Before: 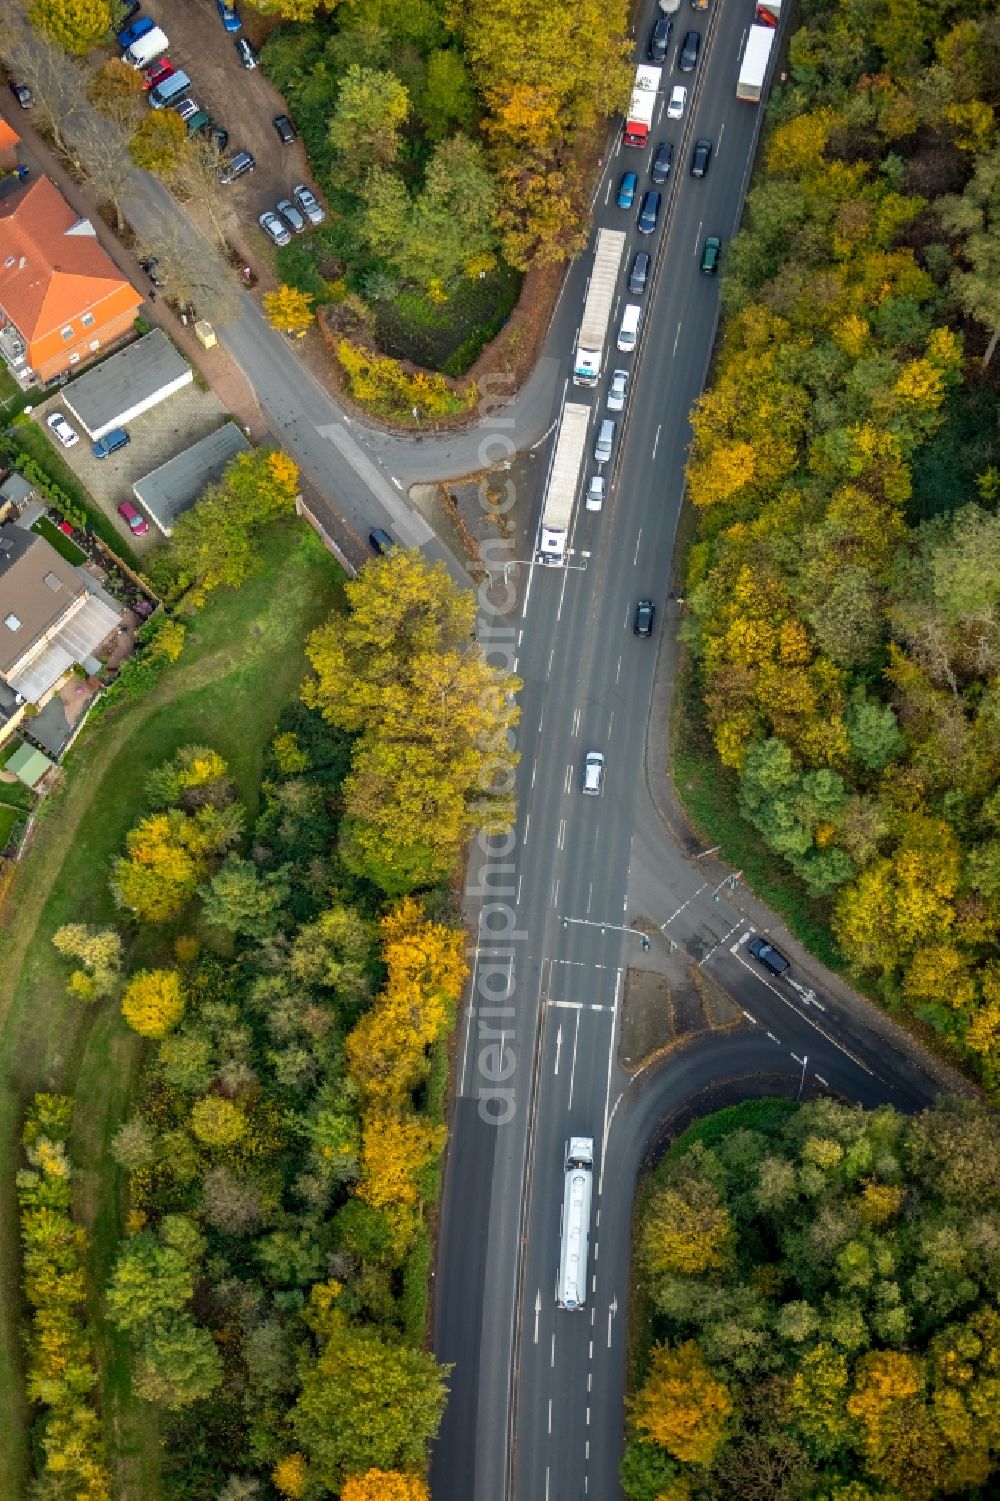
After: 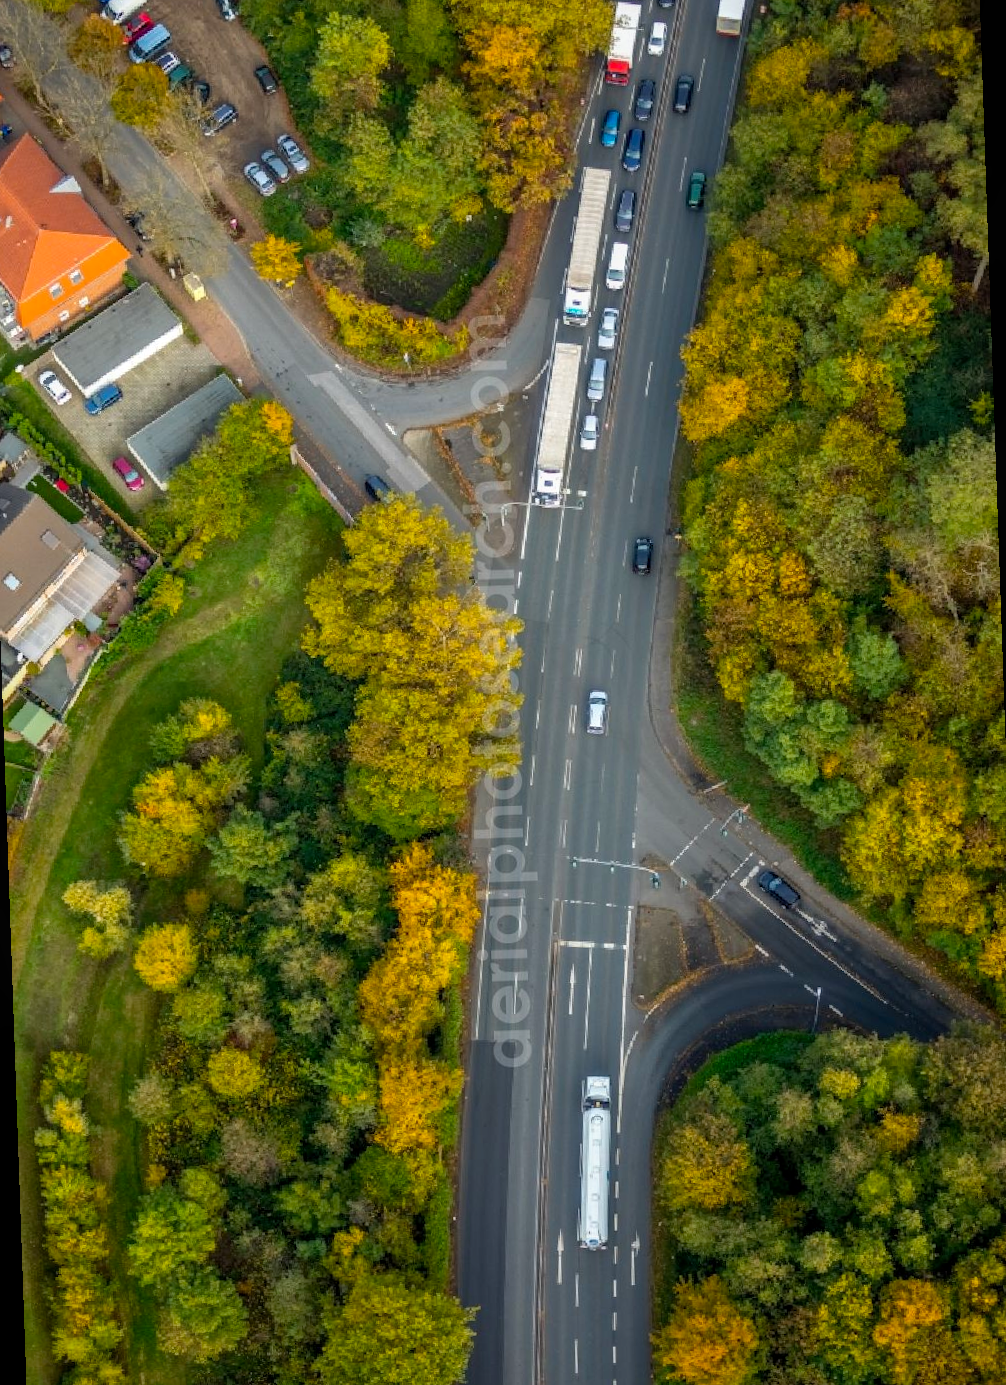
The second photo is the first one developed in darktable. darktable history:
local contrast: detail 110%
rotate and perspective: rotation -2°, crop left 0.022, crop right 0.978, crop top 0.049, crop bottom 0.951
color balance rgb: linear chroma grading › global chroma 6.48%, perceptual saturation grading › global saturation 12.96%, global vibrance 6.02%
